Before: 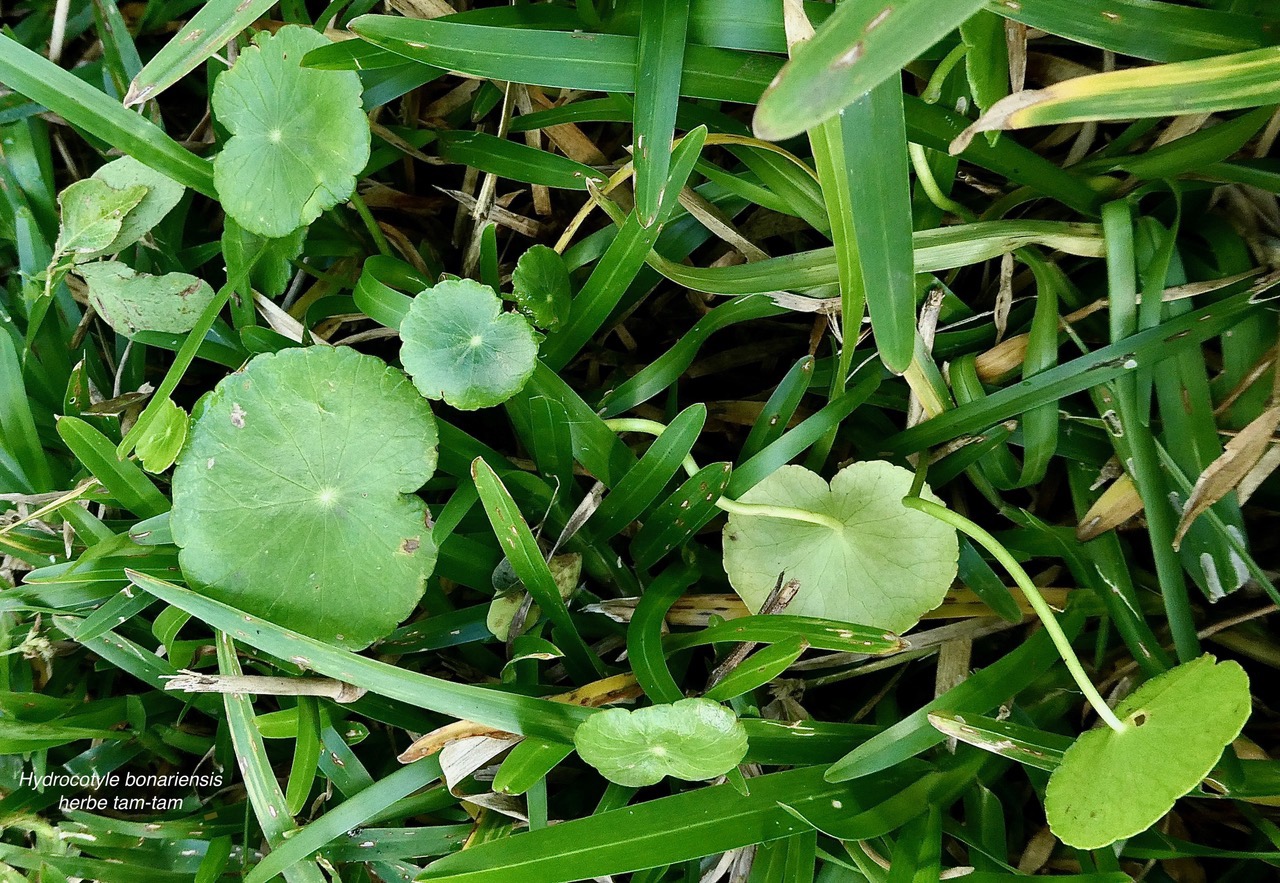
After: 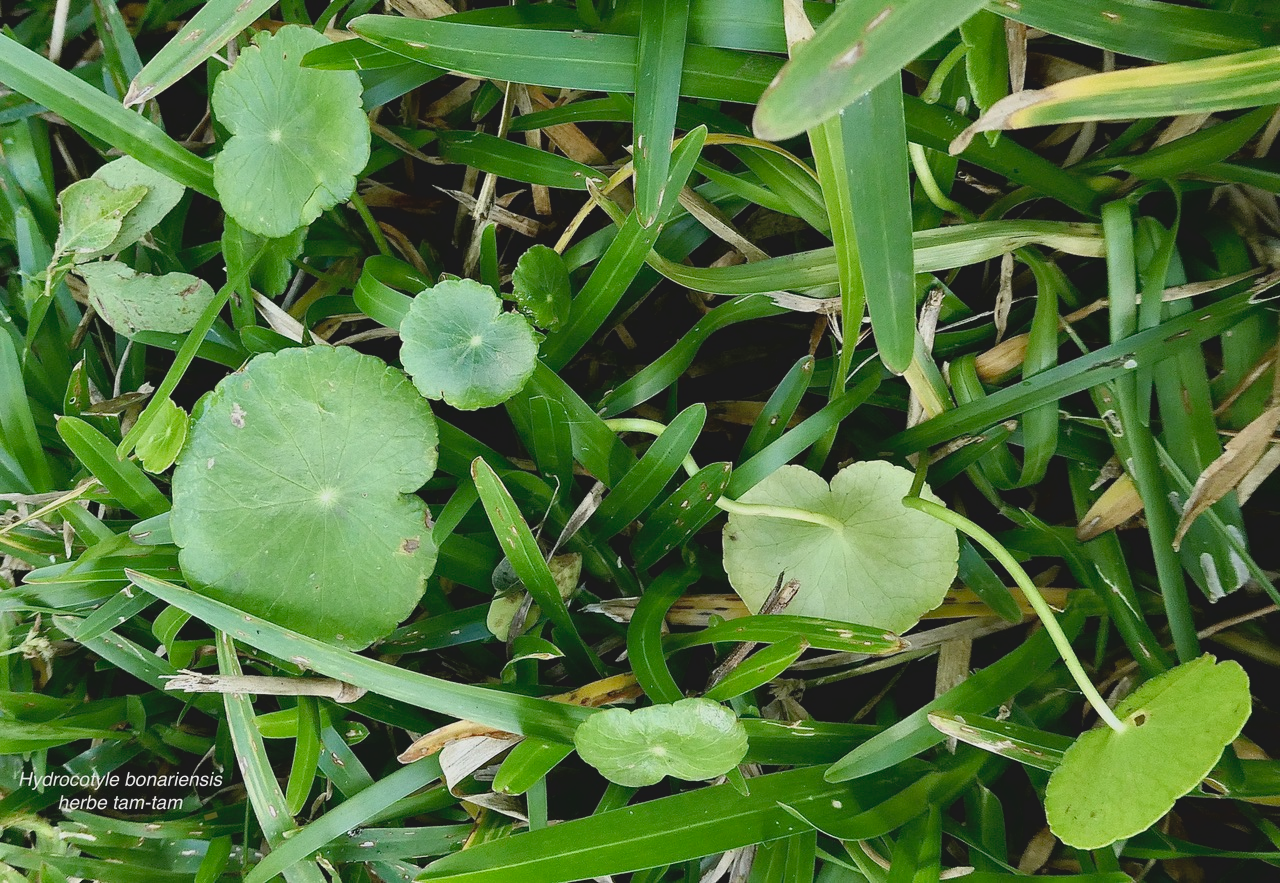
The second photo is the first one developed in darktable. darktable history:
contrast brightness saturation: contrast -0.149, brightness 0.041, saturation -0.135
